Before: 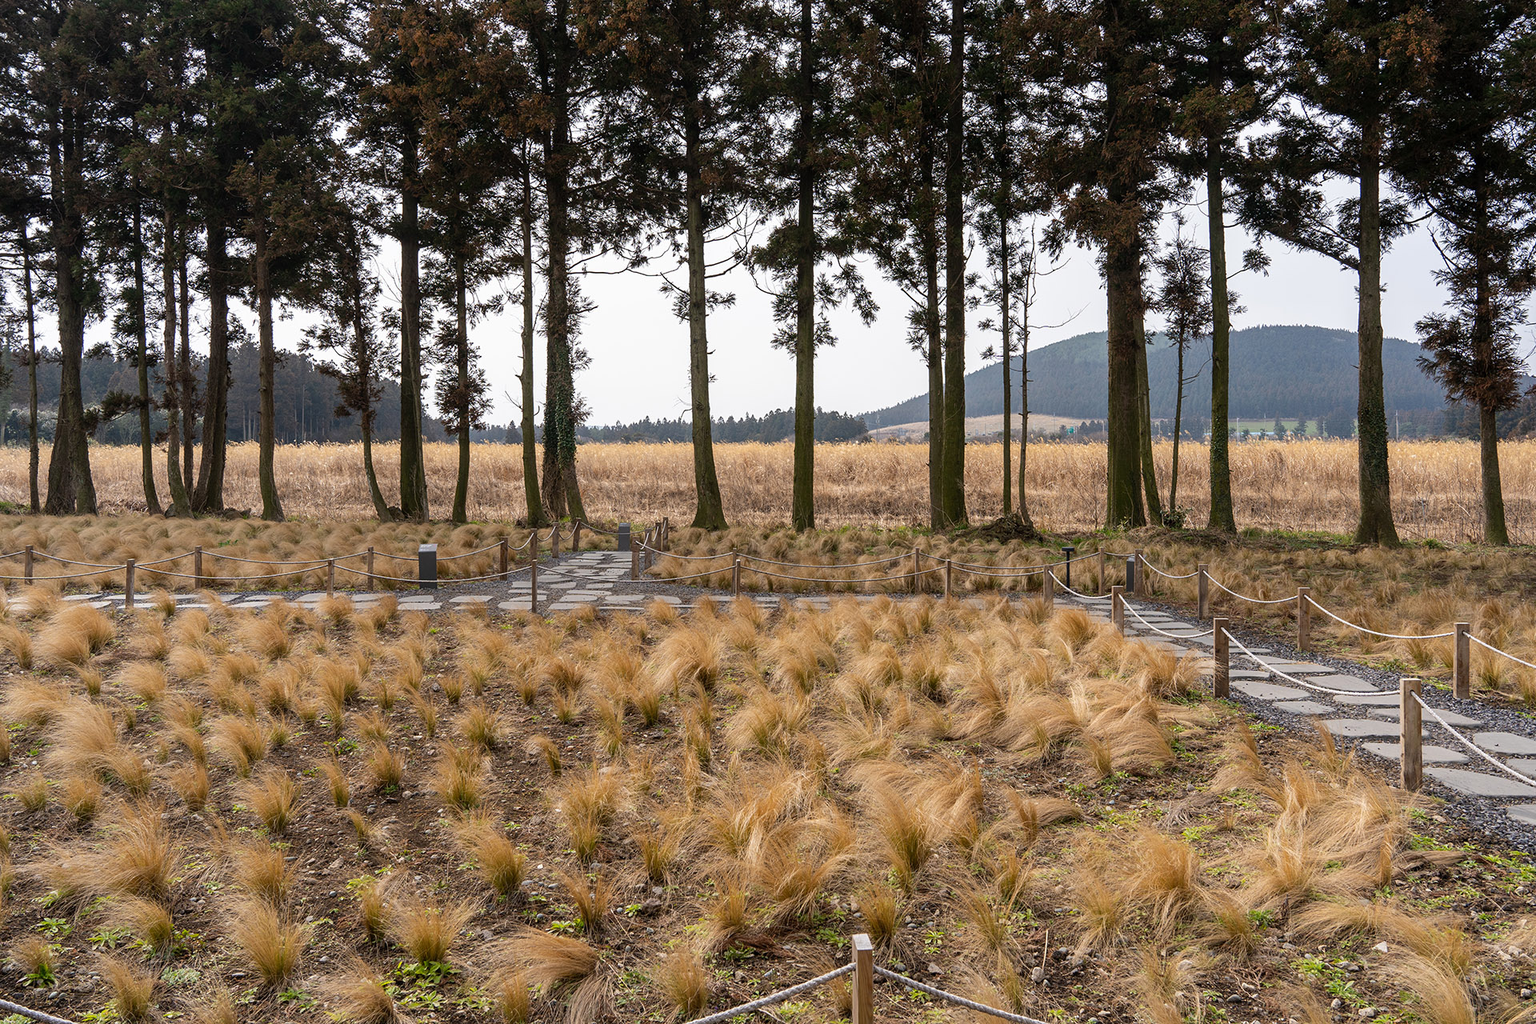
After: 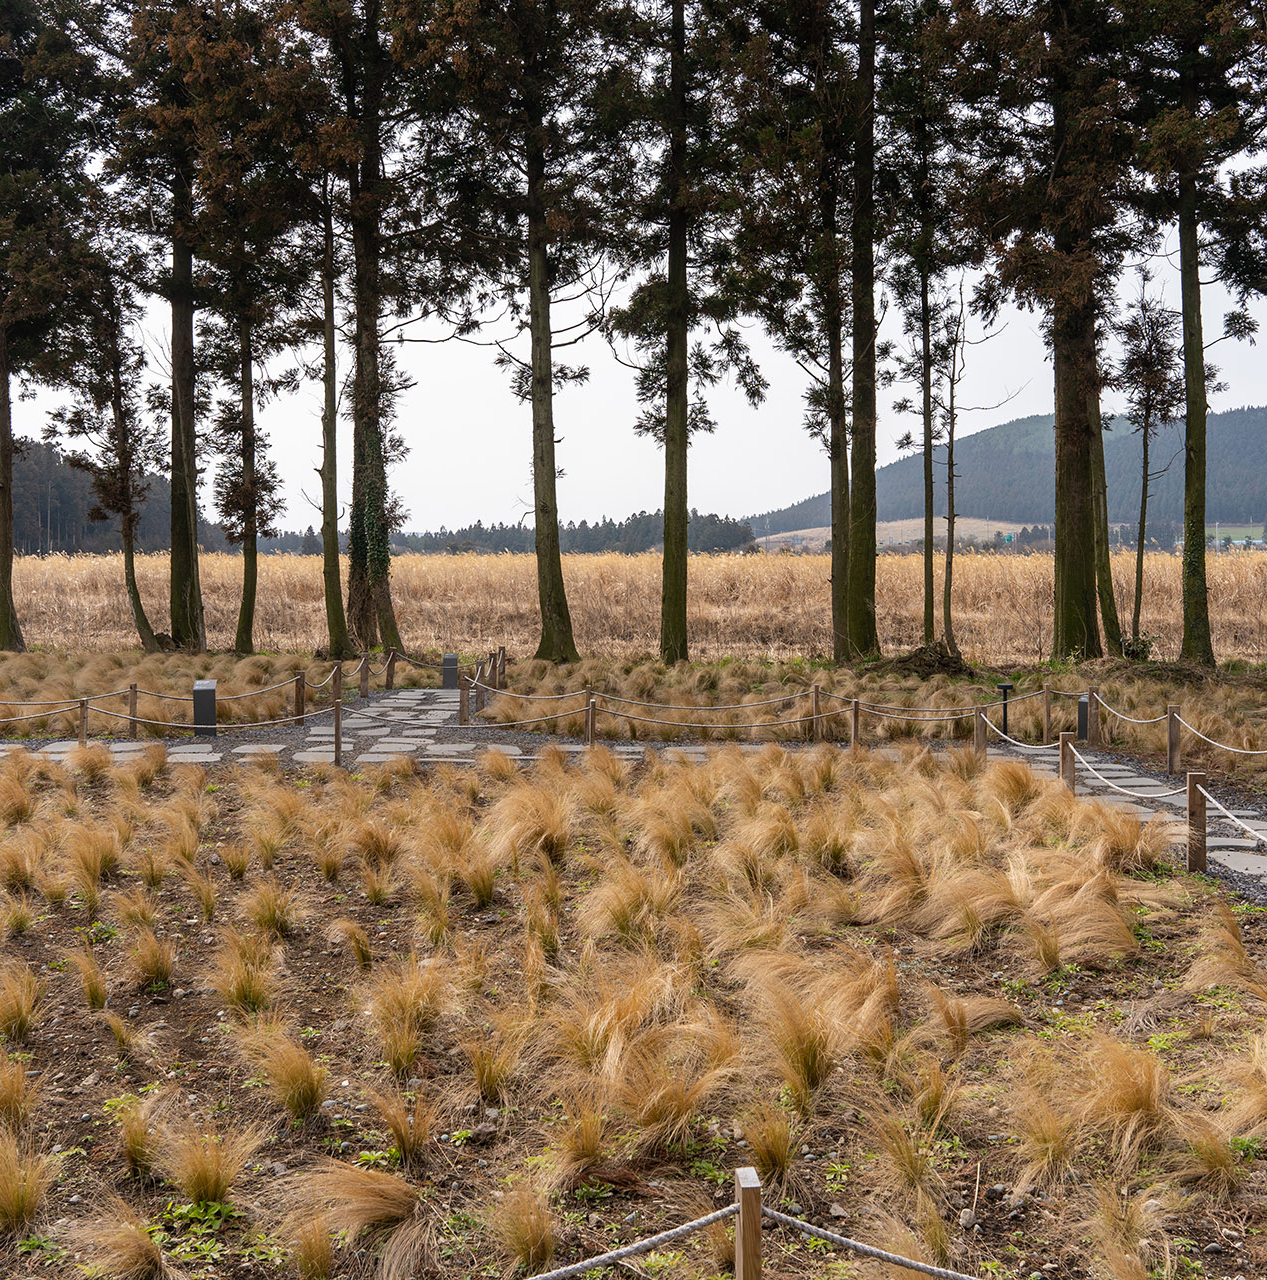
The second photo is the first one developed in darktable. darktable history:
crop: left 17.222%, right 16.77%
